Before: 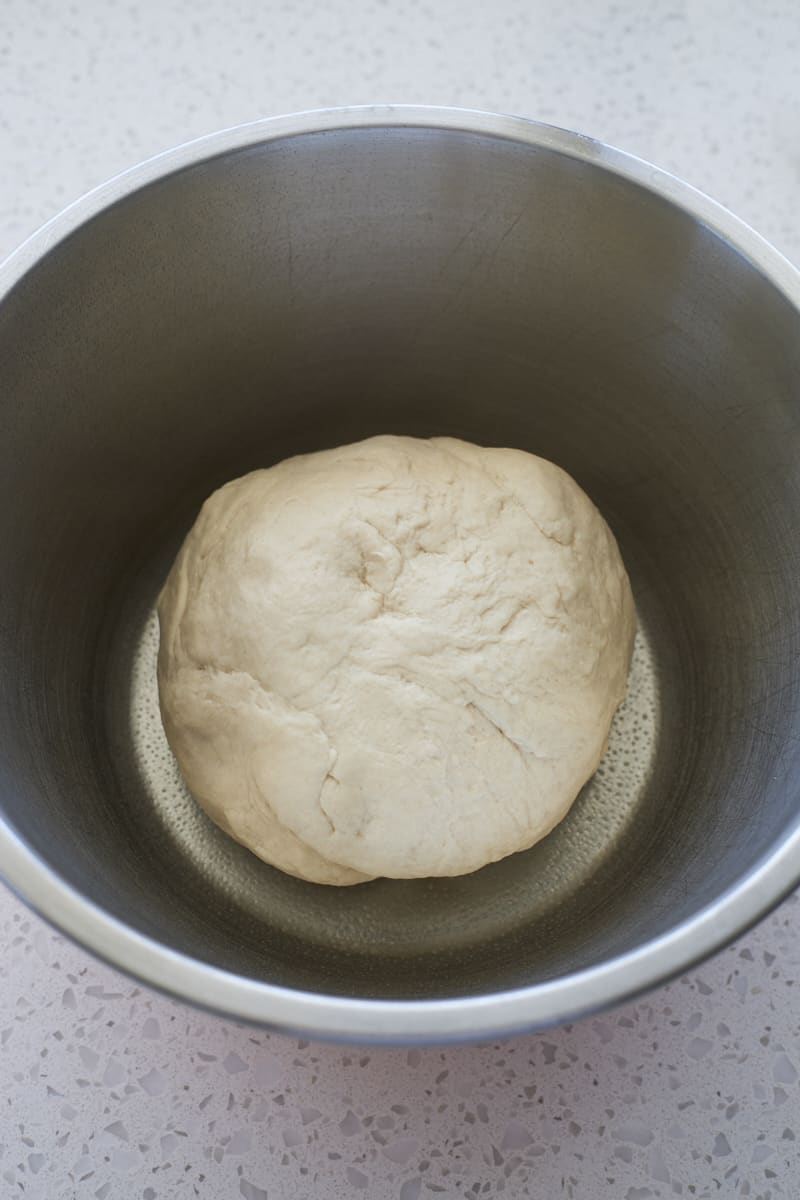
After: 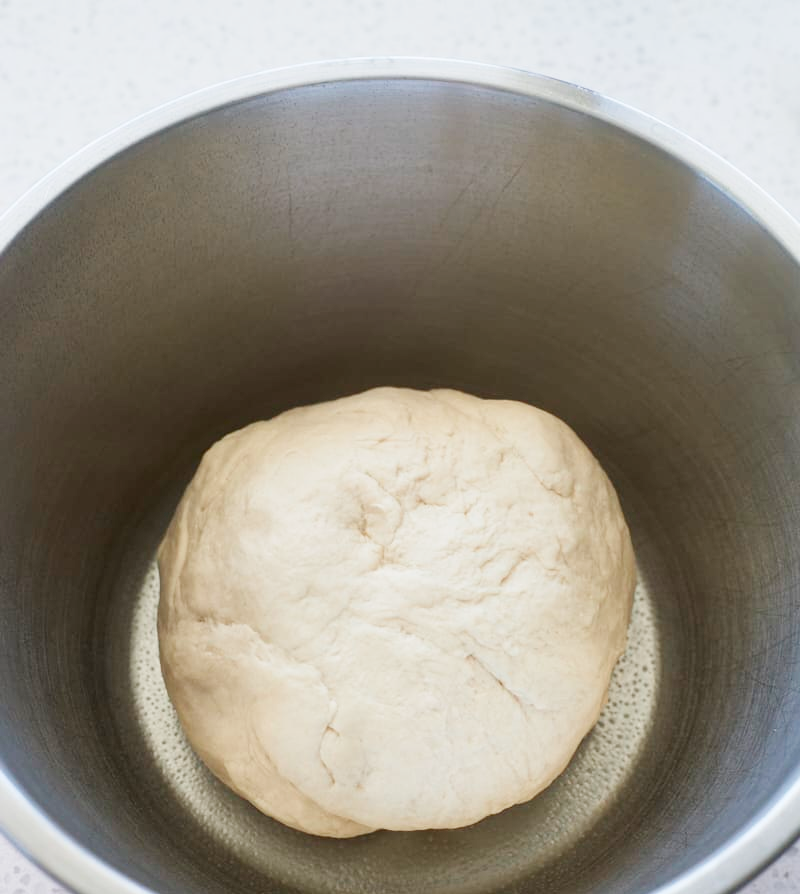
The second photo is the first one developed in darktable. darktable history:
base curve: curves: ch0 [(0, 0) (0.204, 0.334) (0.55, 0.733) (1, 1)], preserve colors none
crop: top 4.021%, bottom 21.463%
